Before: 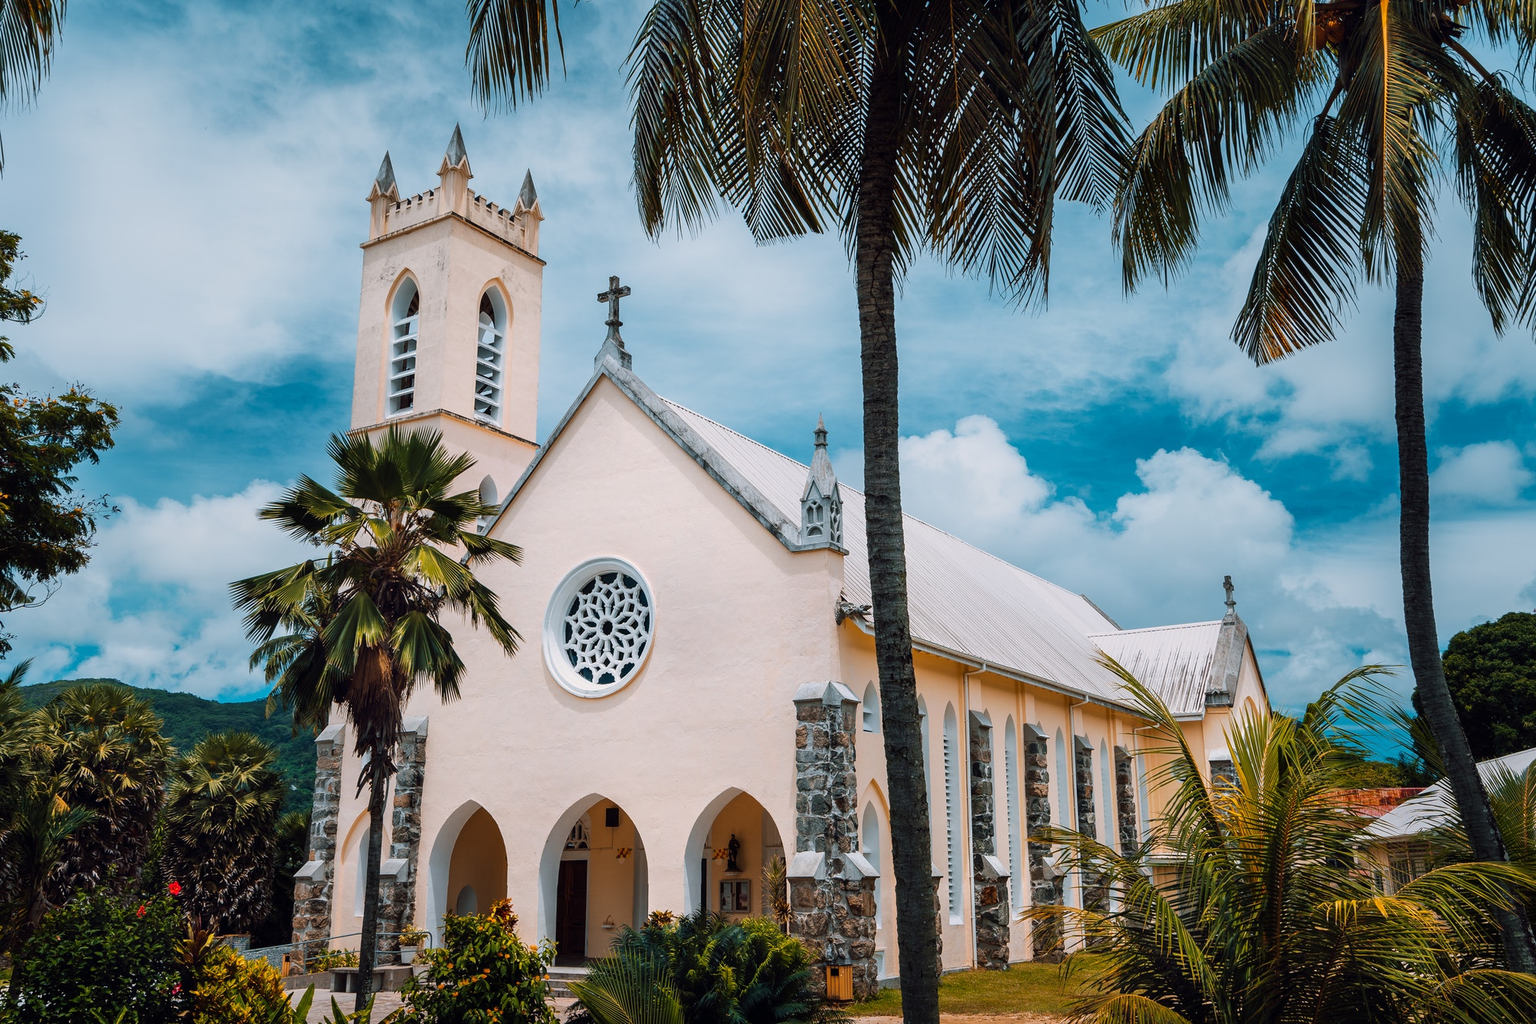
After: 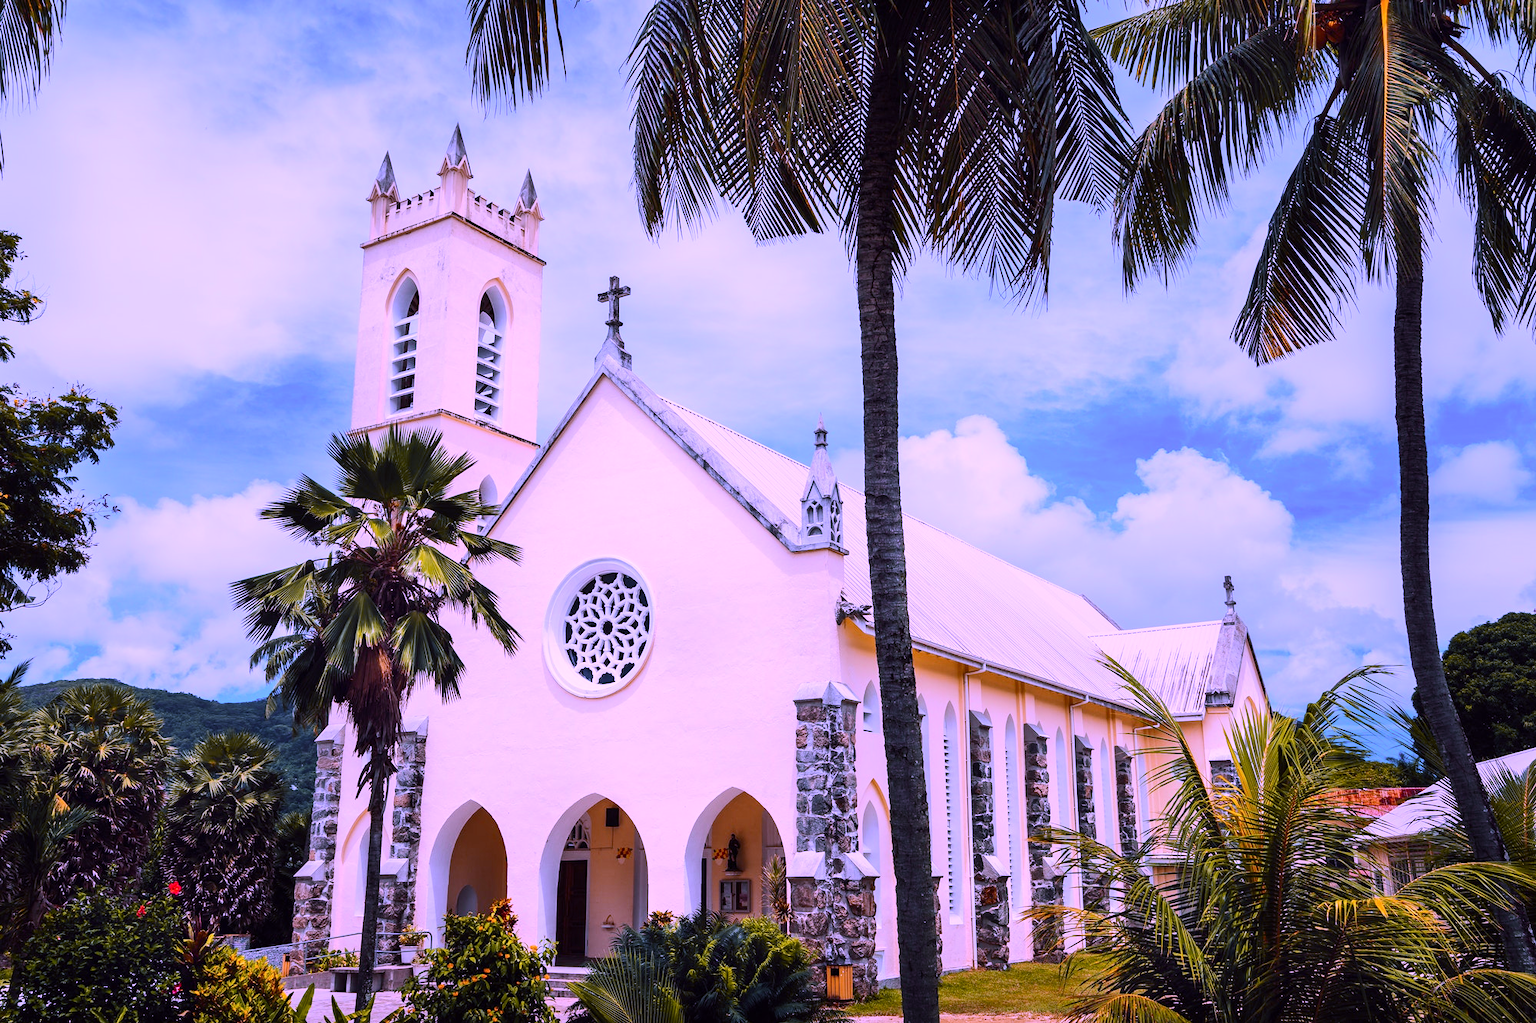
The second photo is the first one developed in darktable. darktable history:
white balance: red 0.98, blue 1.61
tone curve: curves: ch0 [(0, 0) (0.239, 0.248) (0.508, 0.606) (0.828, 0.878) (1, 1)]; ch1 [(0, 0) (0.401, 0.42) (0.442, 0.47) (0.492, 0.498) (0.511, 0.516) (0.555, 0.586) (0.681, 0.739) (1, 1)]; ch2 [(0, 0) (0.411, 0.433) (0.5, 0.504) (0.545, 0.574) (1, 1)], color space Lab, independent channels, preserve colors none
